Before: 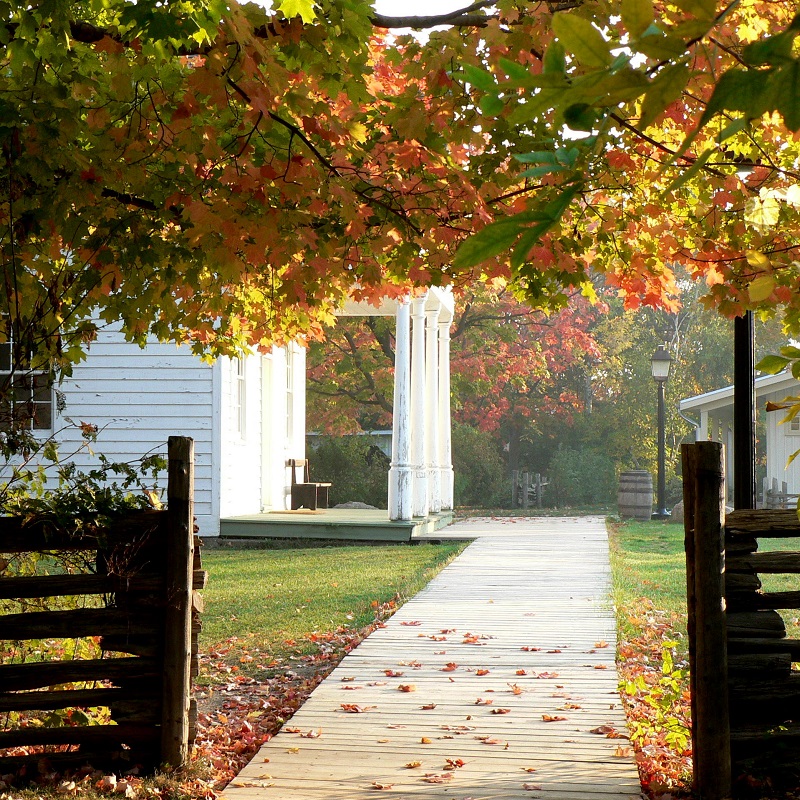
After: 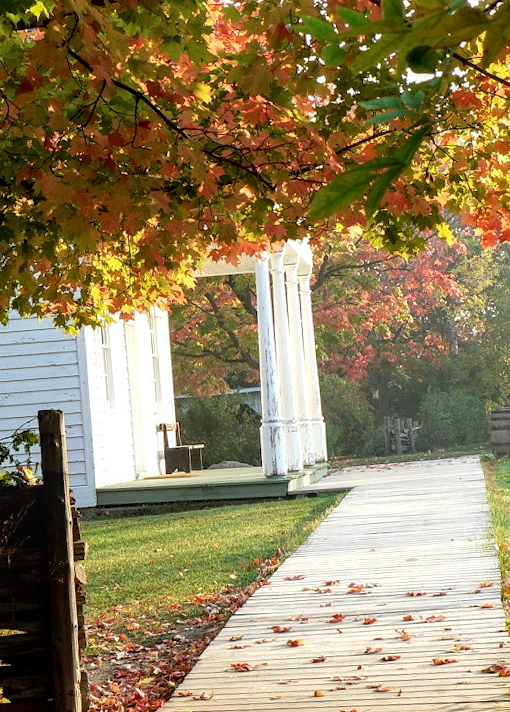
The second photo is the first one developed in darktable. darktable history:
rotate and perspective: rotation -4.57°, crop left 0.054, crop right 0.944, crop top 0.087, crop bottom 0.914
crop: left 15.419%, right 17.914%
local contrast: detail 130%
